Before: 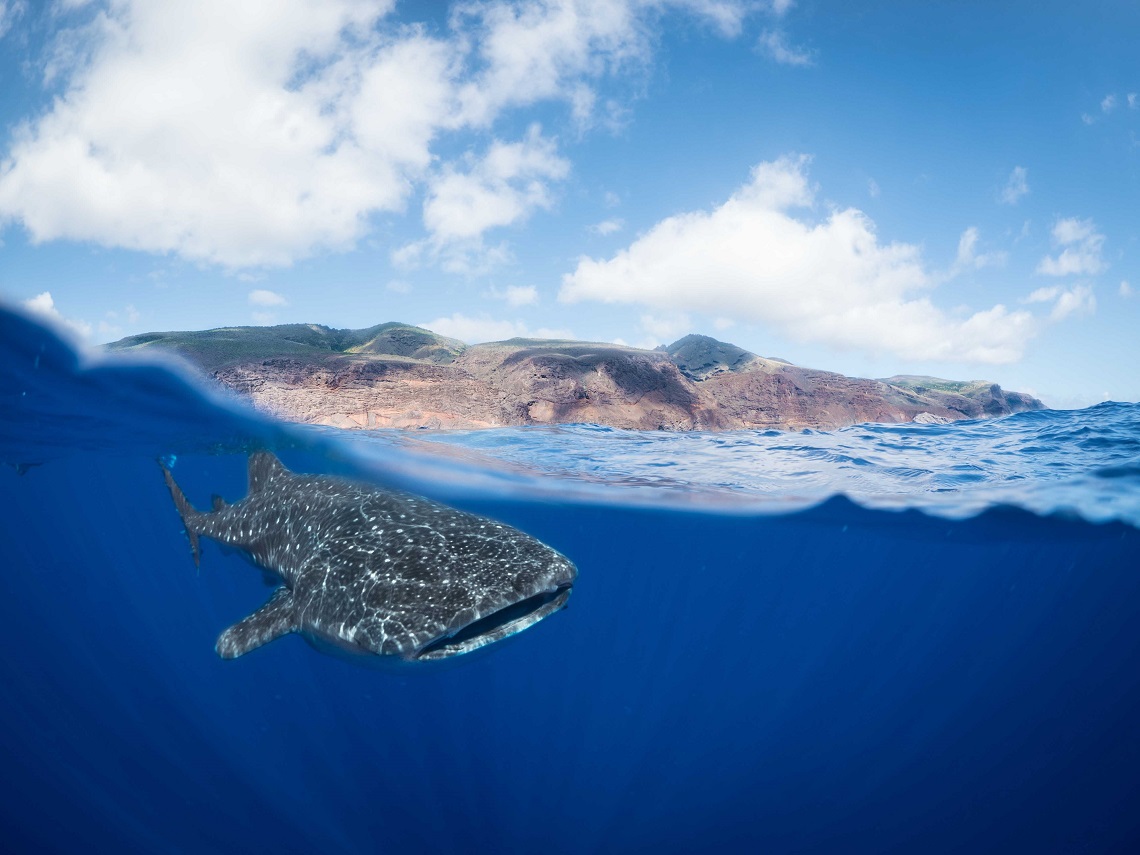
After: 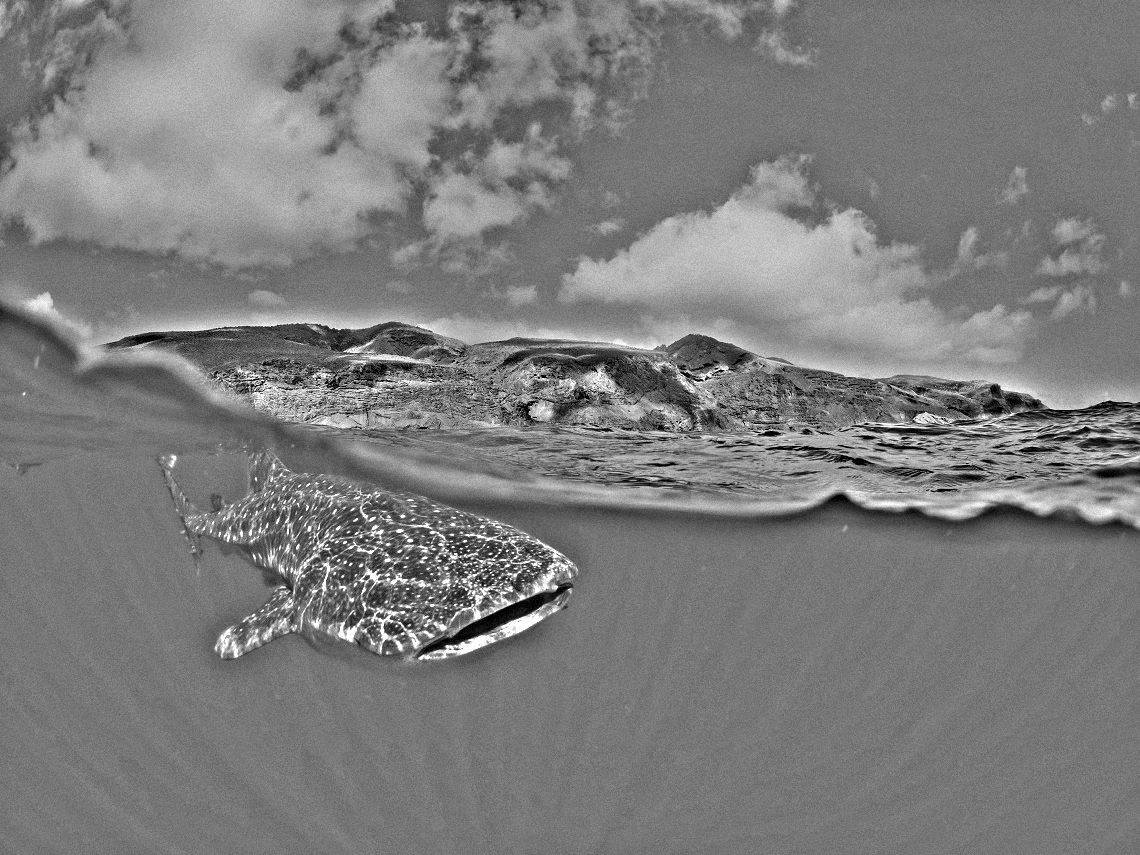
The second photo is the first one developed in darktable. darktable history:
grain: mid-tones bias 0%
exposure: exposure 0.6 EV, compensate highlight preservation false
highpass: sharpness 49.79%, contrast boost 49.79%
